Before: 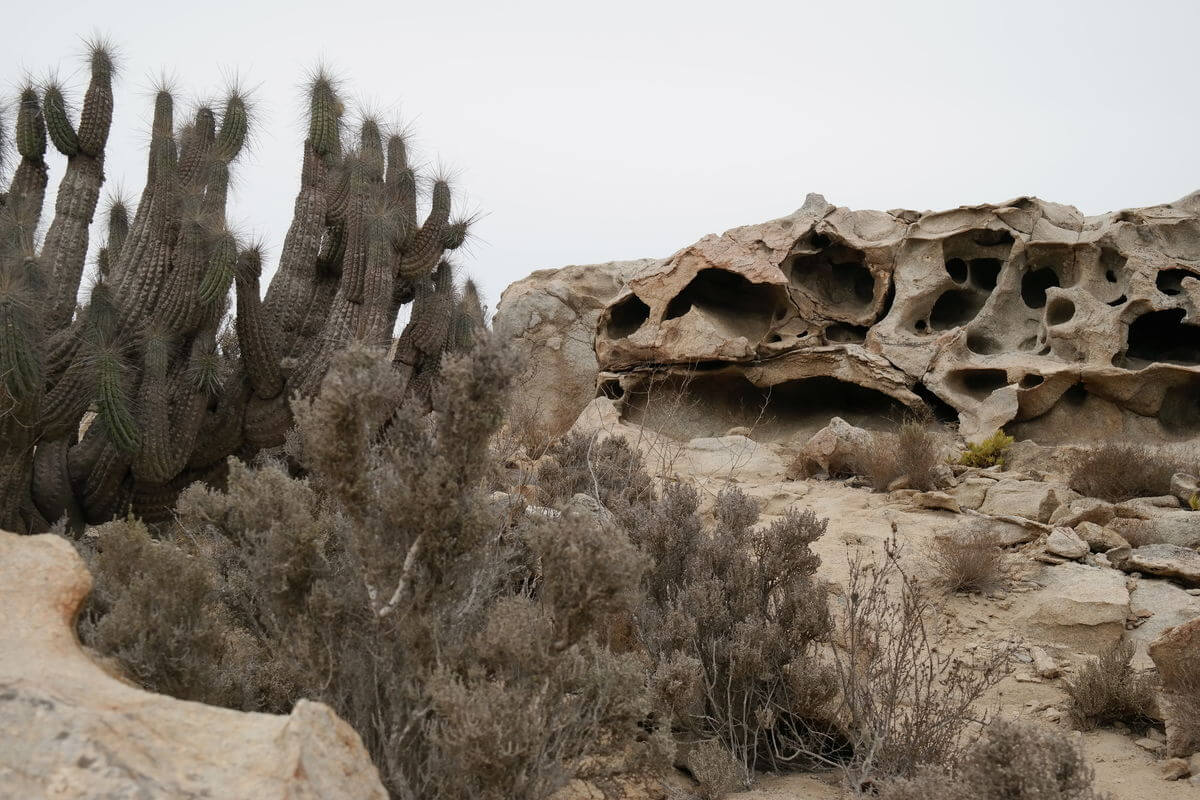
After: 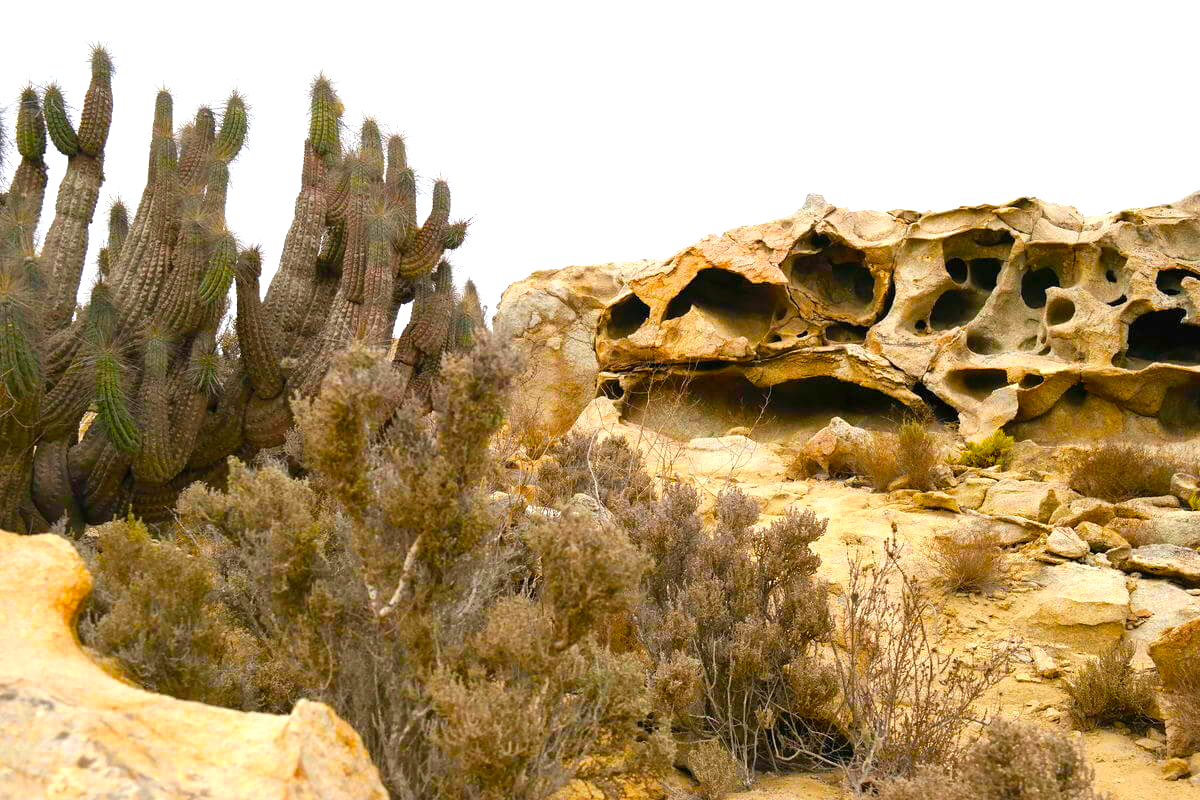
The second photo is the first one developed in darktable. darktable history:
color balance rgb: linear chroma grading › global chroma 42%, perceptual saturation grading › global saturation 42%, global vibrance 33%
exposure: black level correction 0, exposure 1.015 EV, compensate exposure bias true, compensate highlight preservation false
